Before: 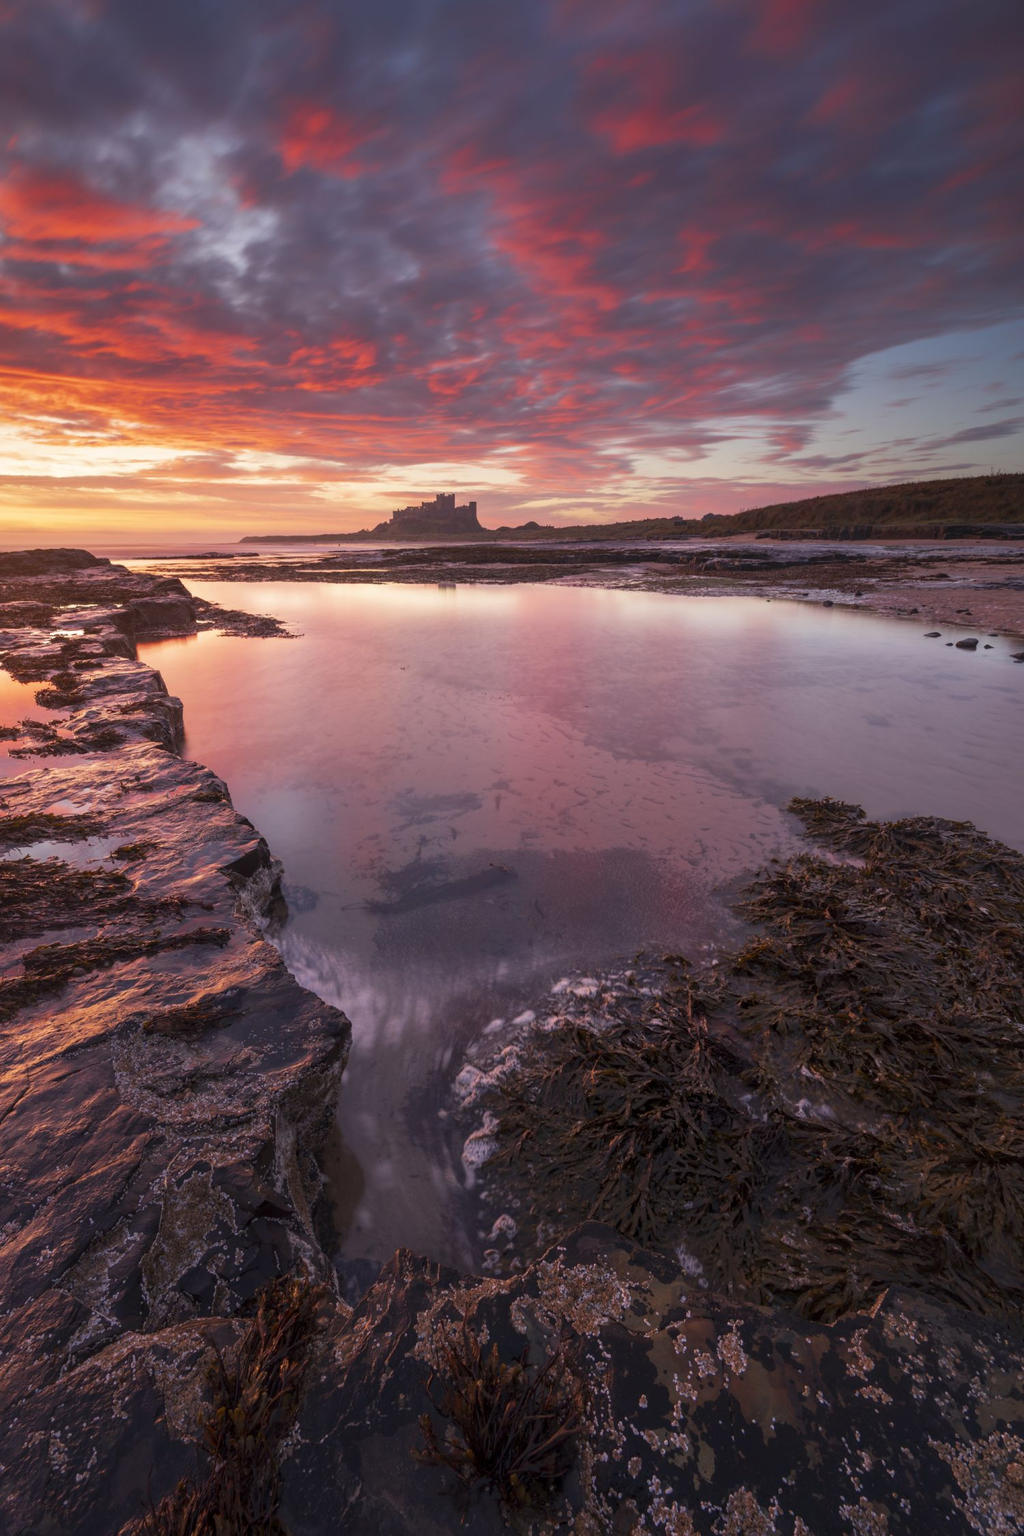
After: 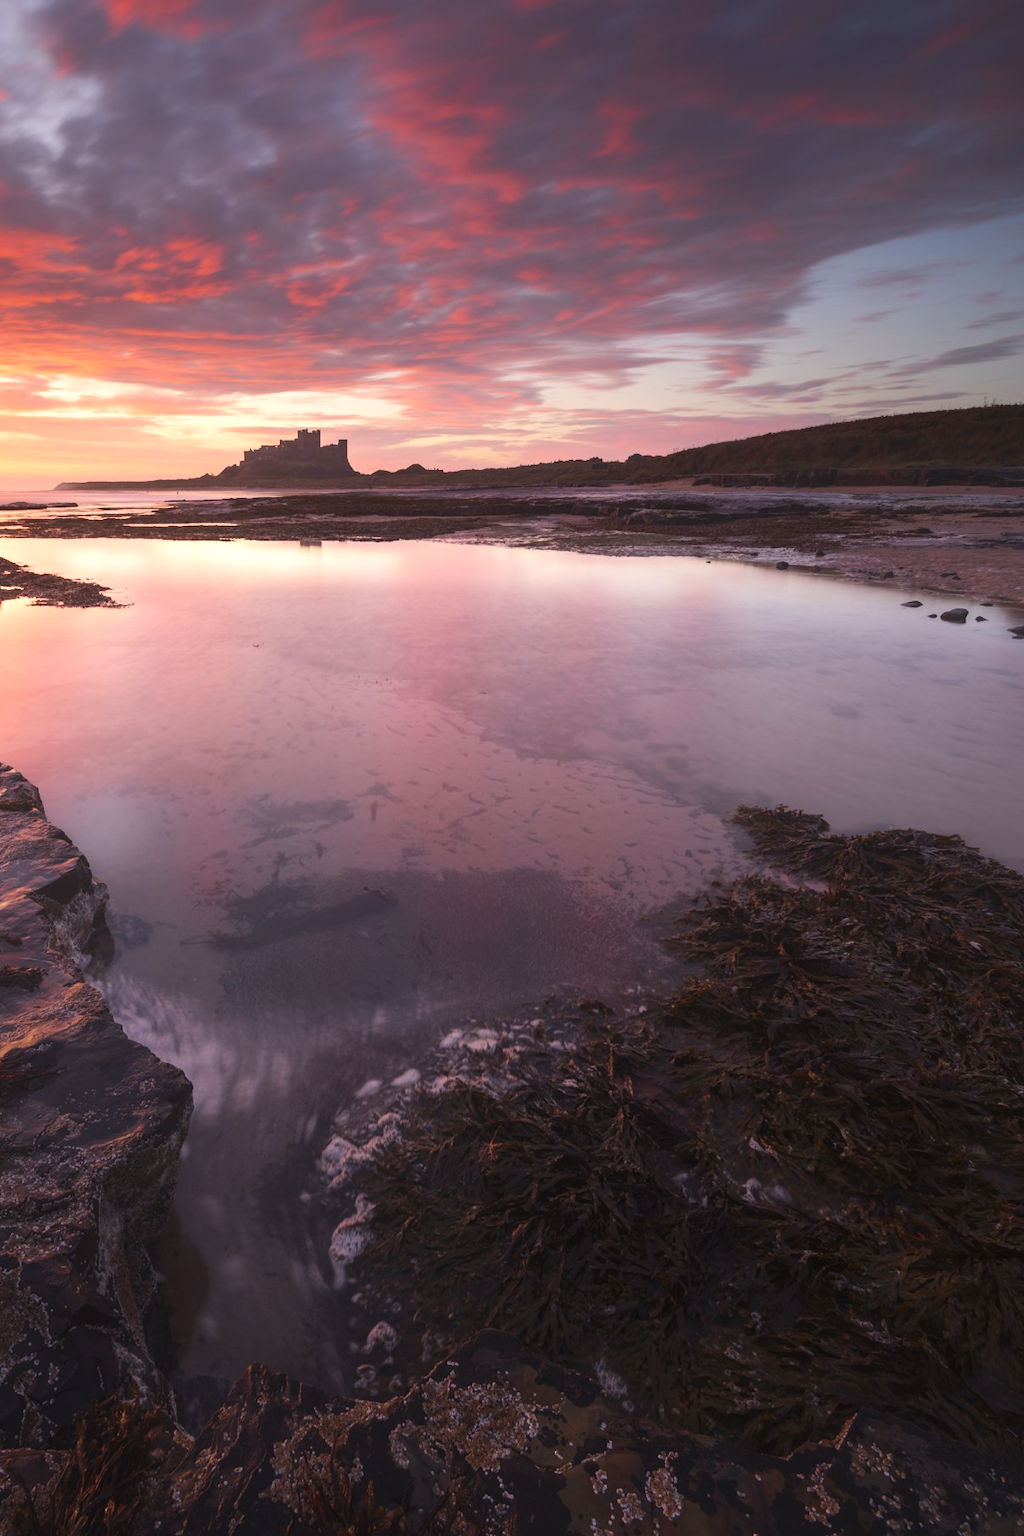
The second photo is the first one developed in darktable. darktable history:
exposure: compensate highlight preservation false
tone equalizer: -8 EV -0.75 EV, -7 EV -0.7 EV, -6 EV -0.6 EV, -5 EV -0.4 EV, -3 EV 0.4 EV, -2 EV 0.6 EV, -1 EV 0.7 EV, +0 EV 0.75 EV, edges refinement/feathering 500, mask exposure compensation -1.57 EV, preserve details no
crop: left 19.159%, top 9.58%, bottom 9.58%
contrast equalizer: octaves 7, y [[0.6 ×6], [0.55 ×6], [0 ×6], [0 ×6], [0 ×6]], mix -1
